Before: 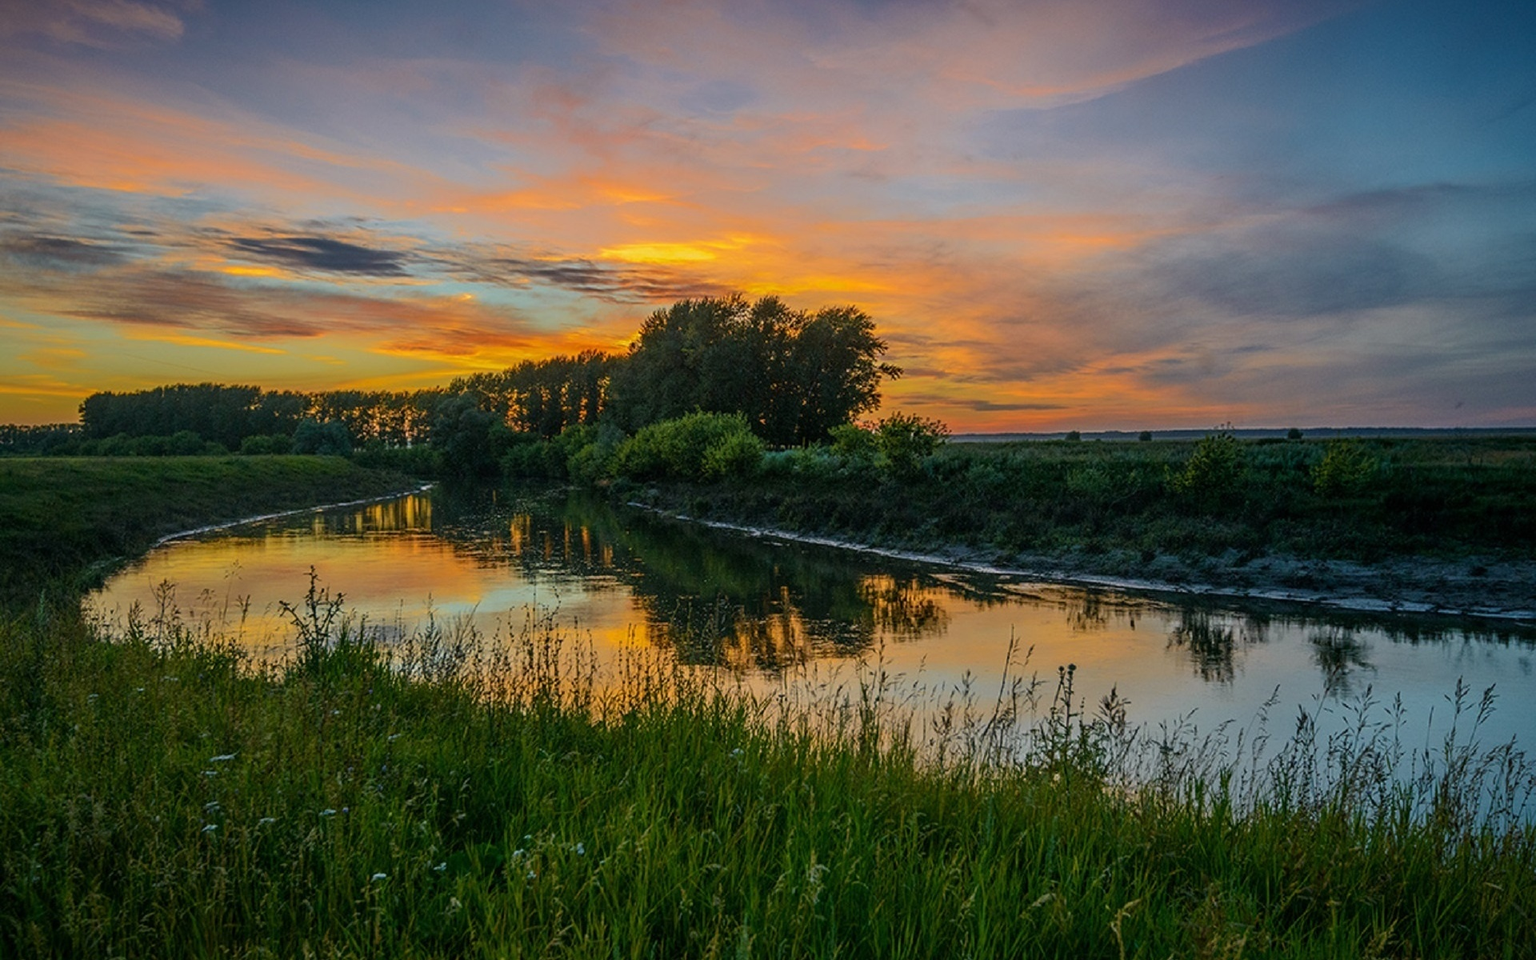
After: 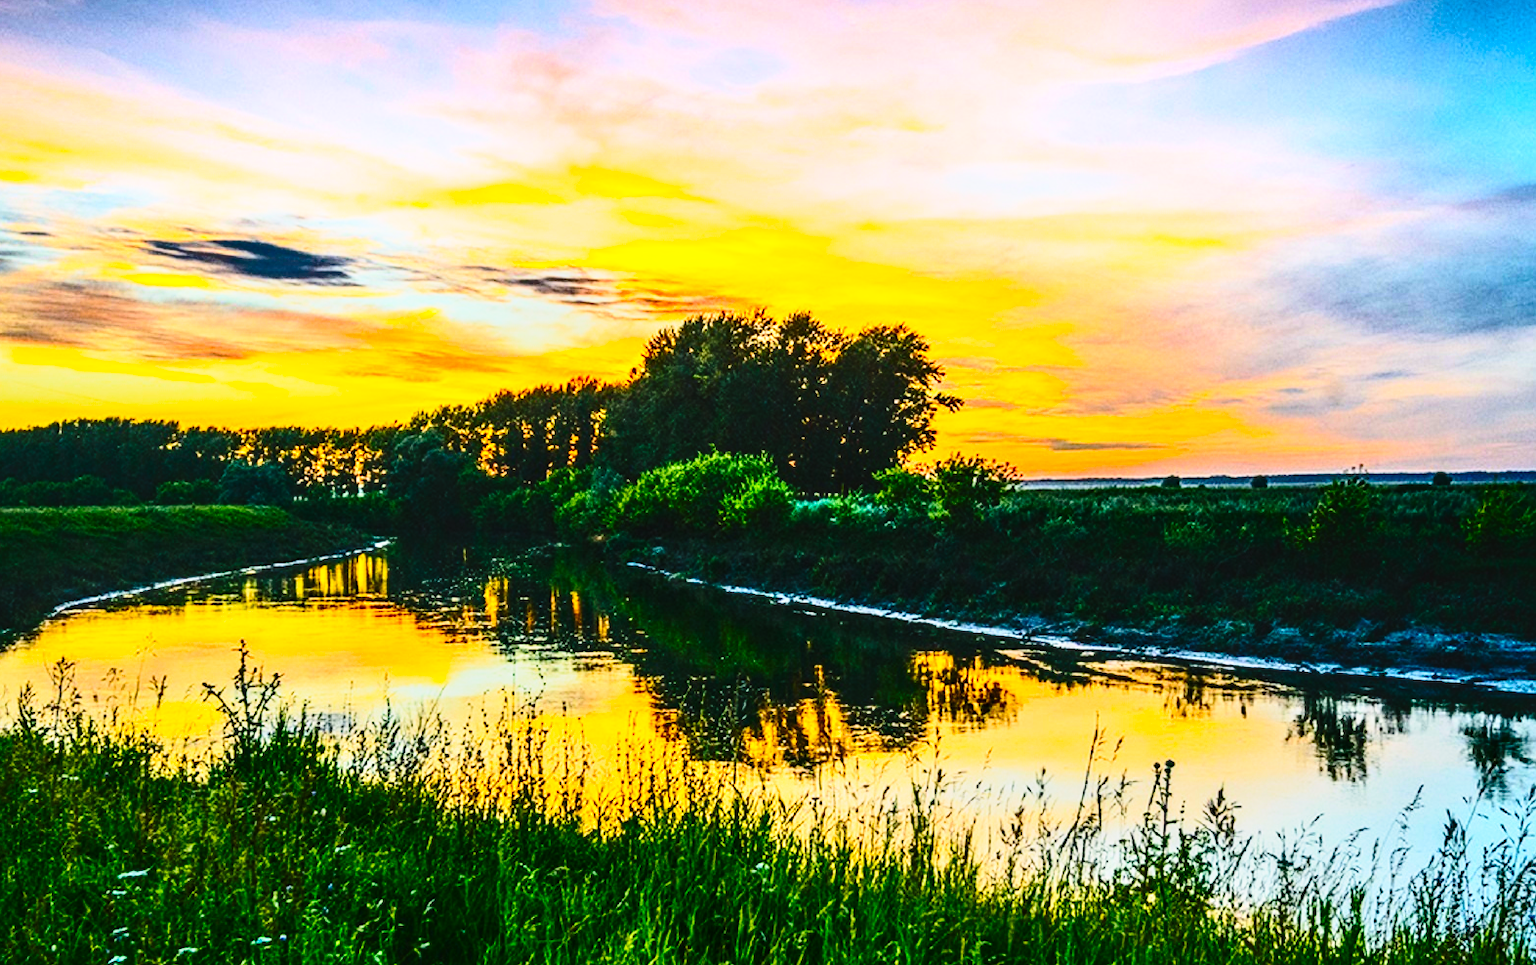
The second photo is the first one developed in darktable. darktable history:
tone equalizer: -8 EV -0.433 EV, -7 EV -0.376 EV, -6 EV -0.307 EV, -5 EV -0.255 EV, -3 EV 0.222 EV, -2 EV 0.336 EV, -1 EV 0.401 EV, +0 EV 0.431 EV
crop and rotate: left 7.438%, top 4.391%, right 10.595%, bottom 13.121%
base curve: curves: ch0 [(0, 0) (0.026, 0.03) (0.109, 0.232) (0.351, 0.748) (0.669, 0.968) (1, 1)], preserve colors none
color balance rgb: shadows lift › chroma 2.008%, shadows lift › hue 216.96°, shadows fall-off 102.331%, perceptual saturation grading › global saturation 19.965%, mask middle-gray fulcrum 21.86%
local contrast: on, module defaults
shadows and highlights: white point adjustment 0.027, soften with gaussian
contrast brightness saturation: contrast 0.411, brightness 0.102, saturation 0.207
